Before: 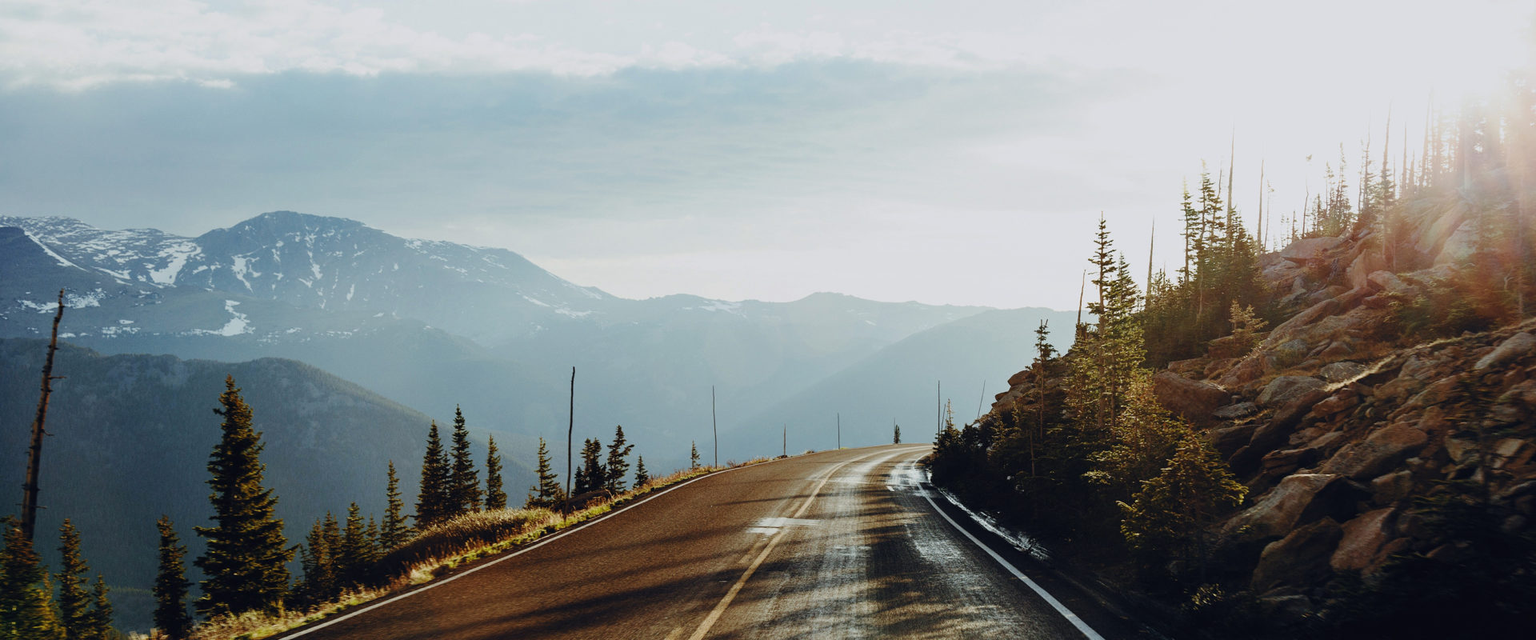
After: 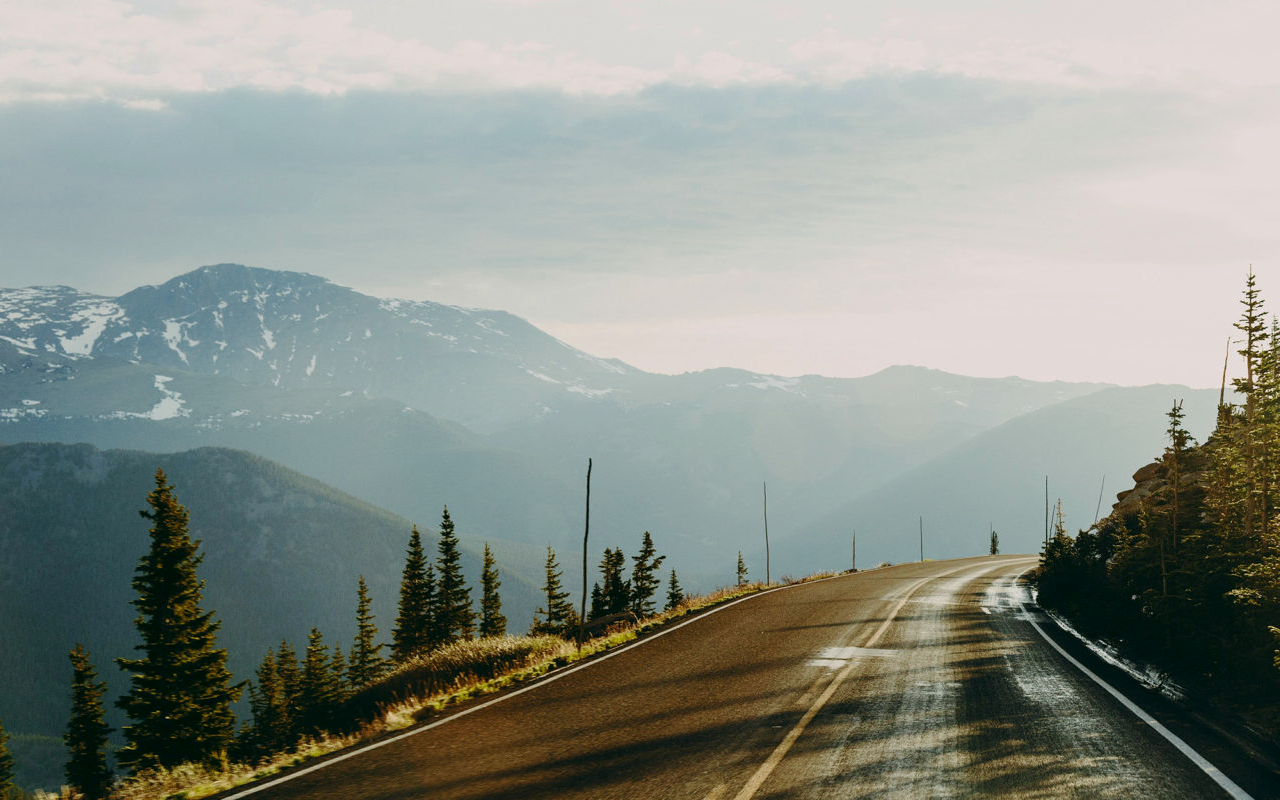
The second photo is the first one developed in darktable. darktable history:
crop and rotate: left 6.617%, right 26.717%
color correction: highlights a* 4.02, highlights b* 4.98, shadows a* -7.55, shadows b* 4.98
